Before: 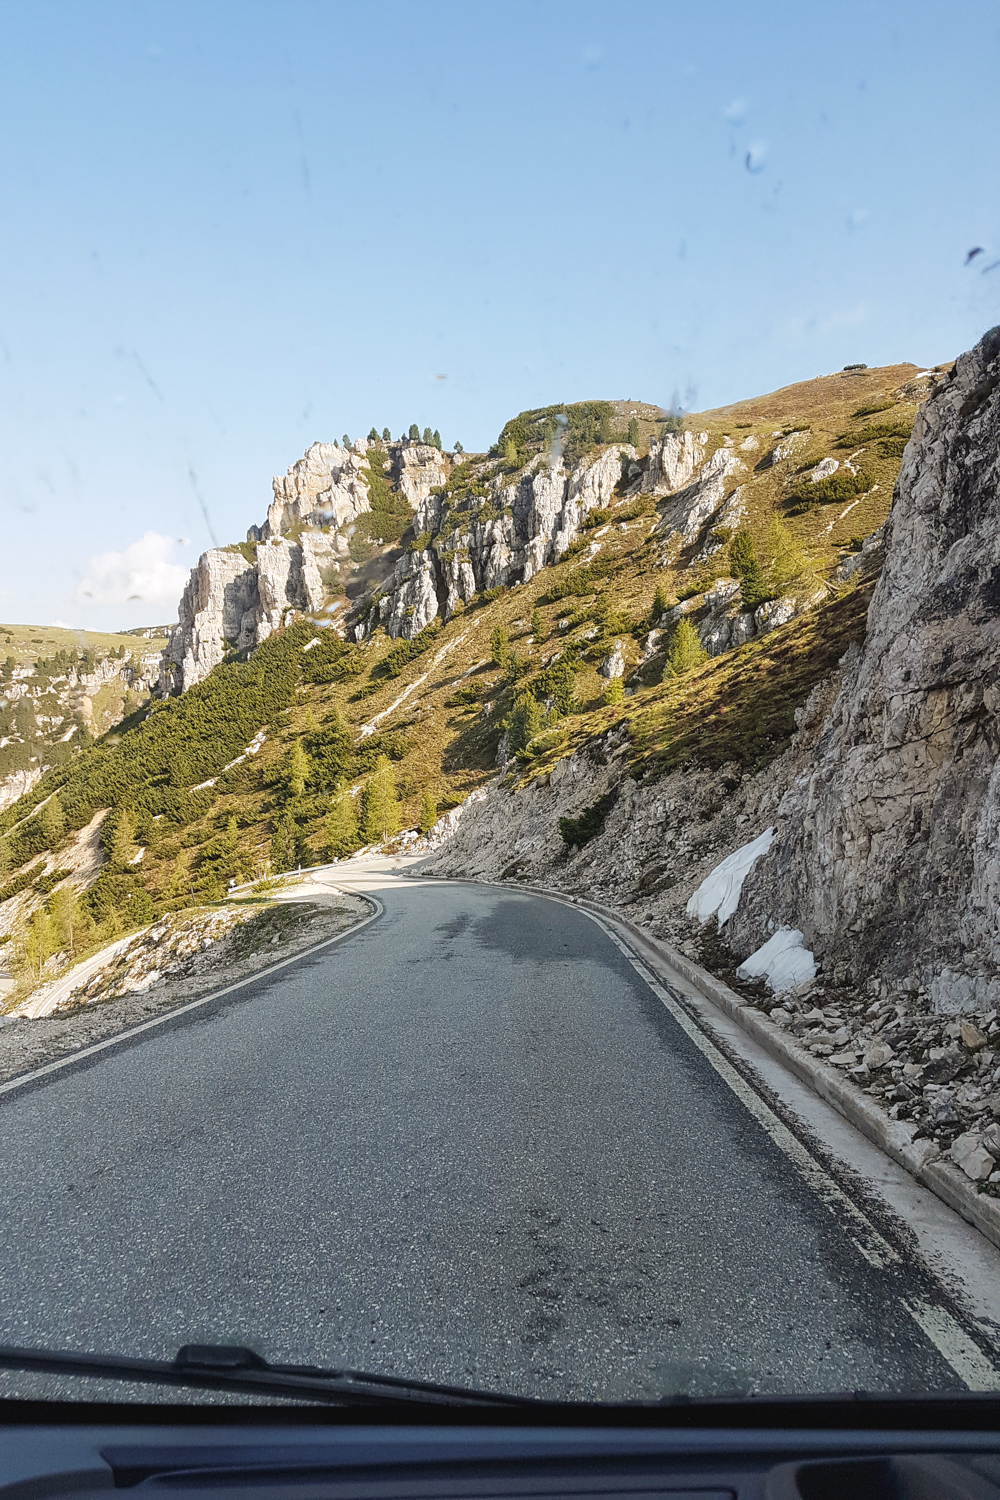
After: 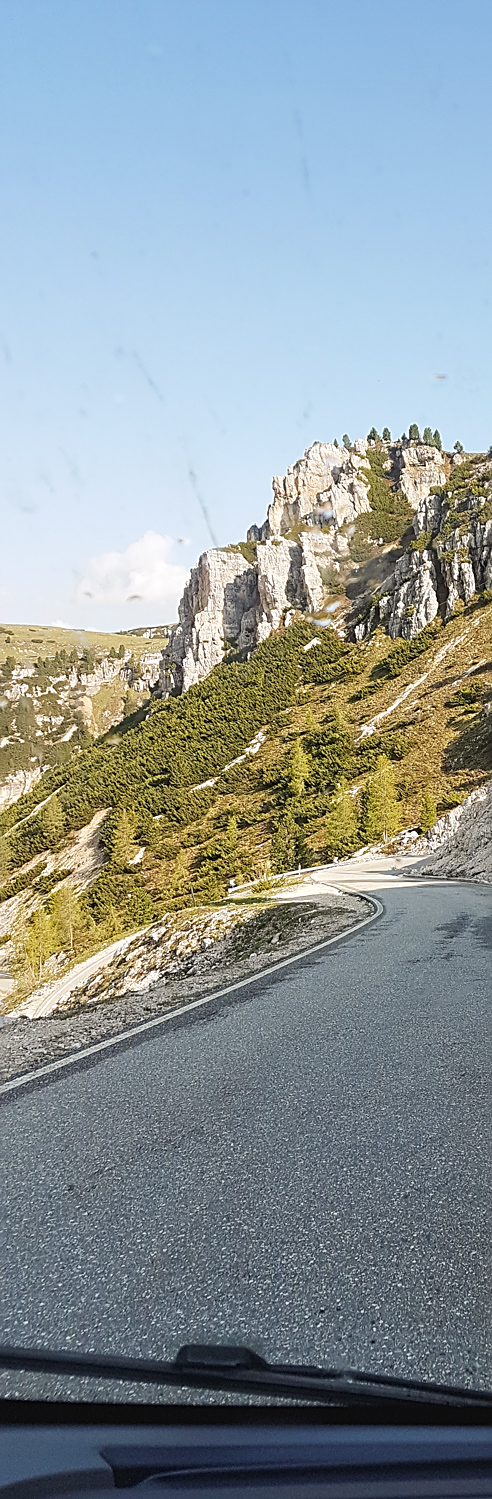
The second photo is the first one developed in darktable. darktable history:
crop and rotate: left 0.018%, top 0%, right 50.733%
sharpen: on, module defaults
